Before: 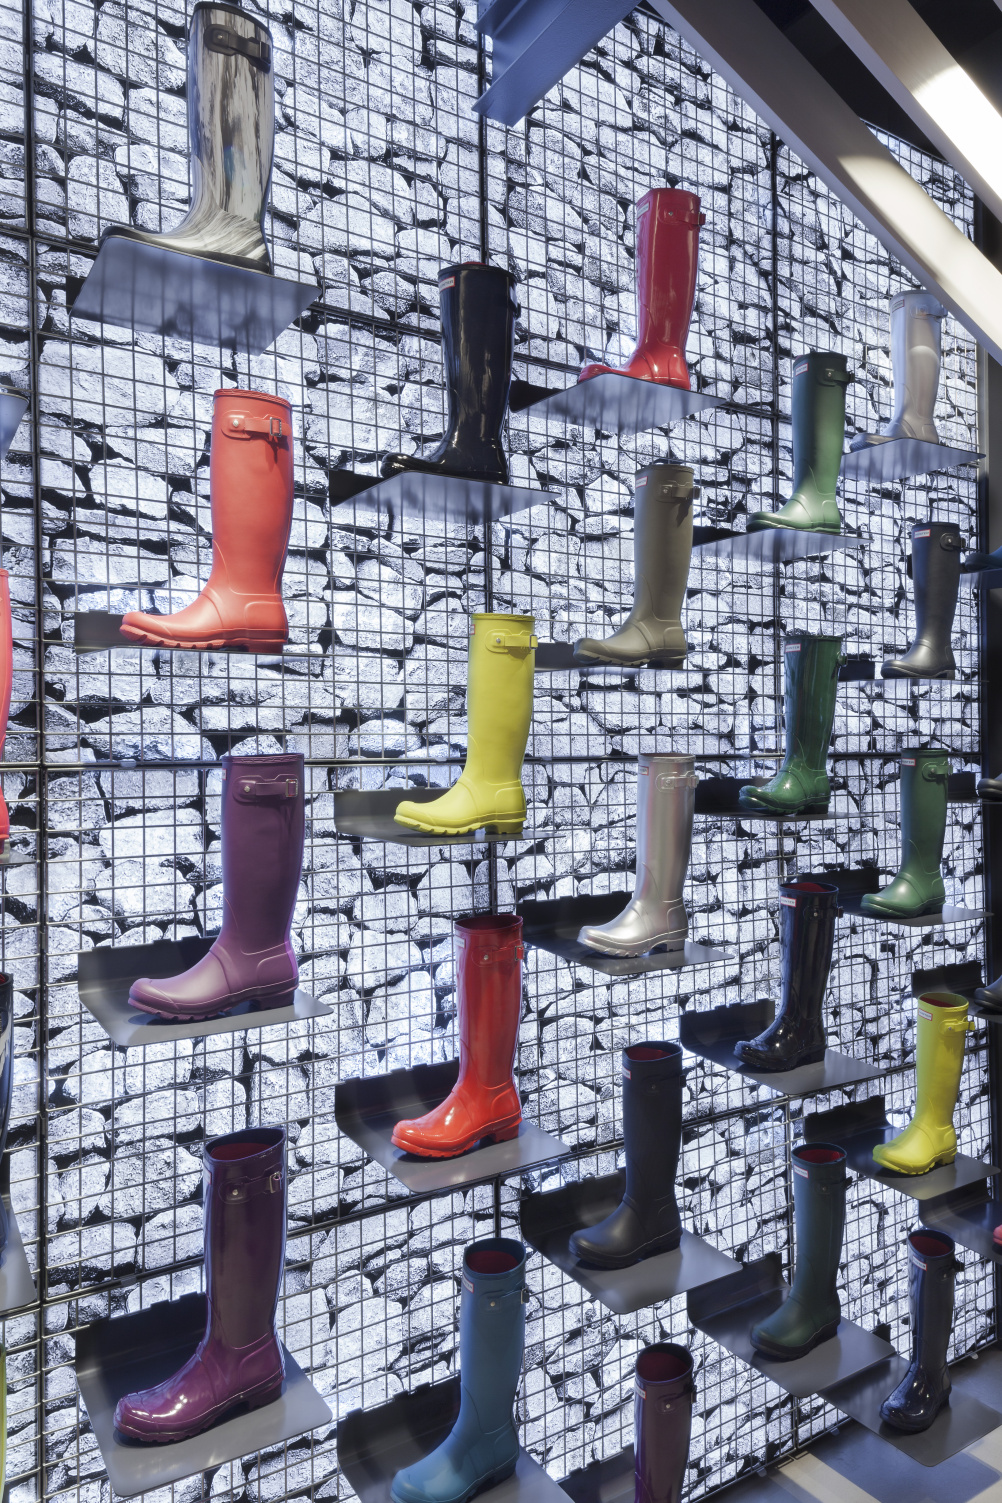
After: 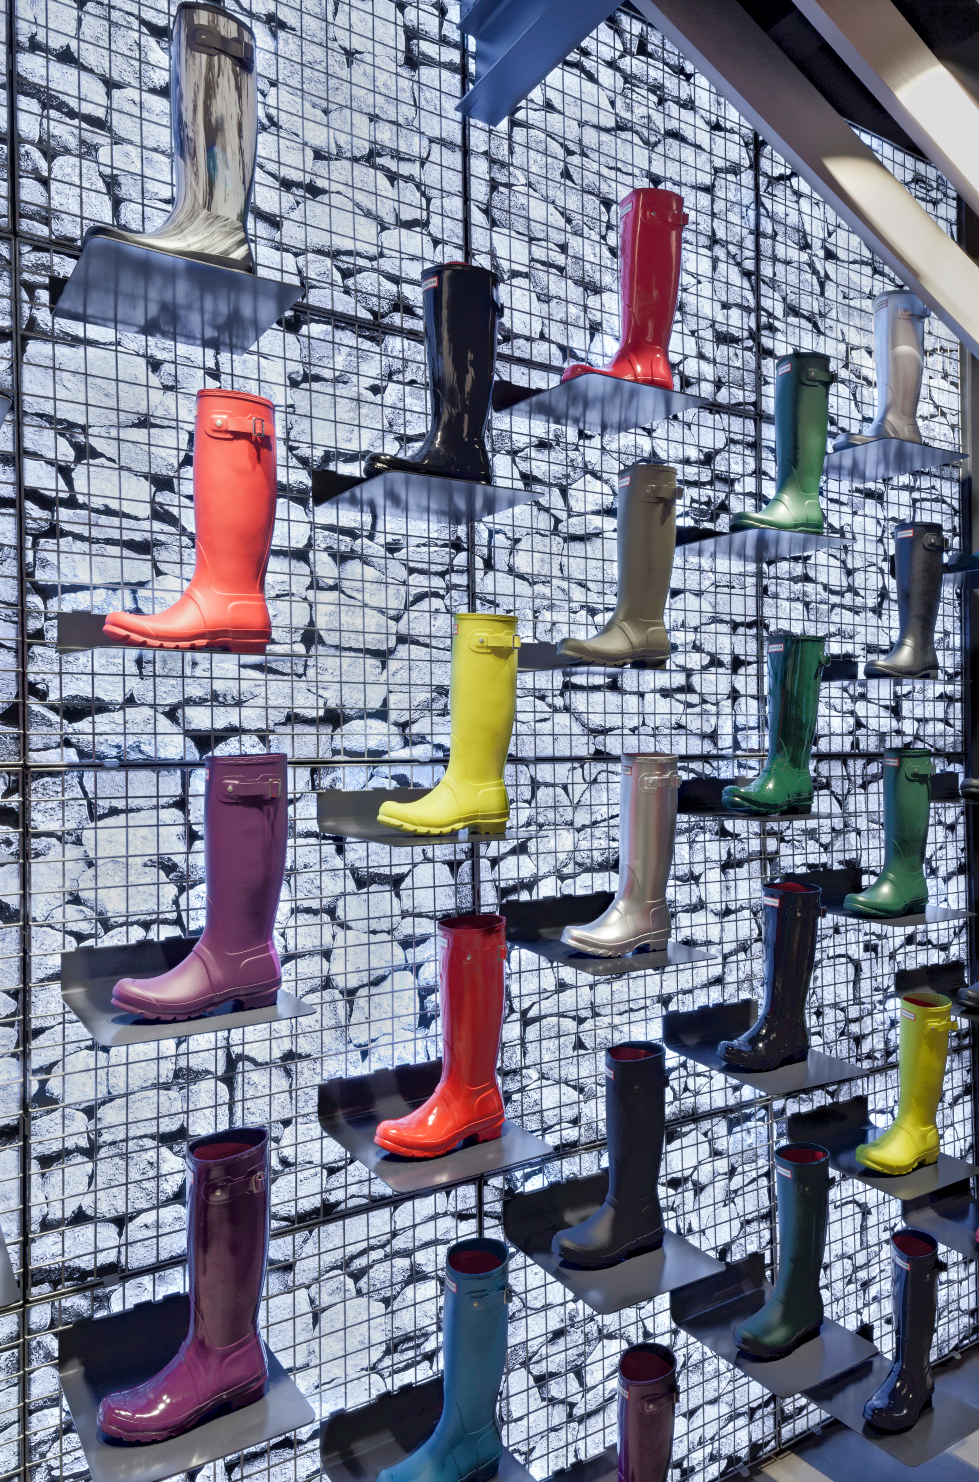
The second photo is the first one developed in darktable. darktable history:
crop and rotate: left 1.707%, right 0.505%, bottom 1.343%
tone equalizer: -7 EV -0.654 EV, -6 EV 1.02 EV, -5 EV -0.453 EV, -4 EV 0.466 EV, -3 EV 0.439 EV, -2 EV 0.121 EV, -1 EV -0.142 EV, +0 EV -0.411 EV
local contrast: highlights 100%, shadows 100%, detail 119%, midtone range 0.2
shadows and highlights: shadows -22.95, highlights 45.66, soften with gaussian
haze removal: compatibility mode true
